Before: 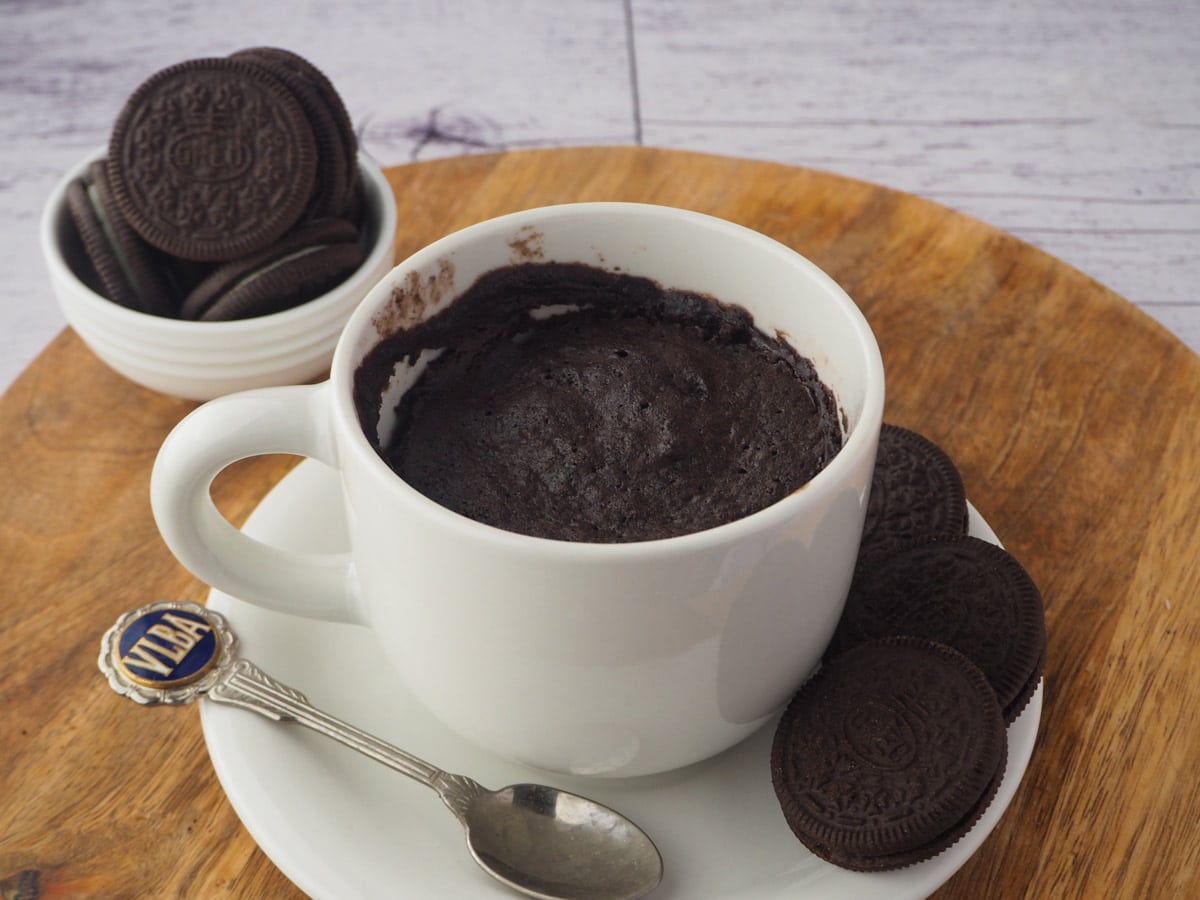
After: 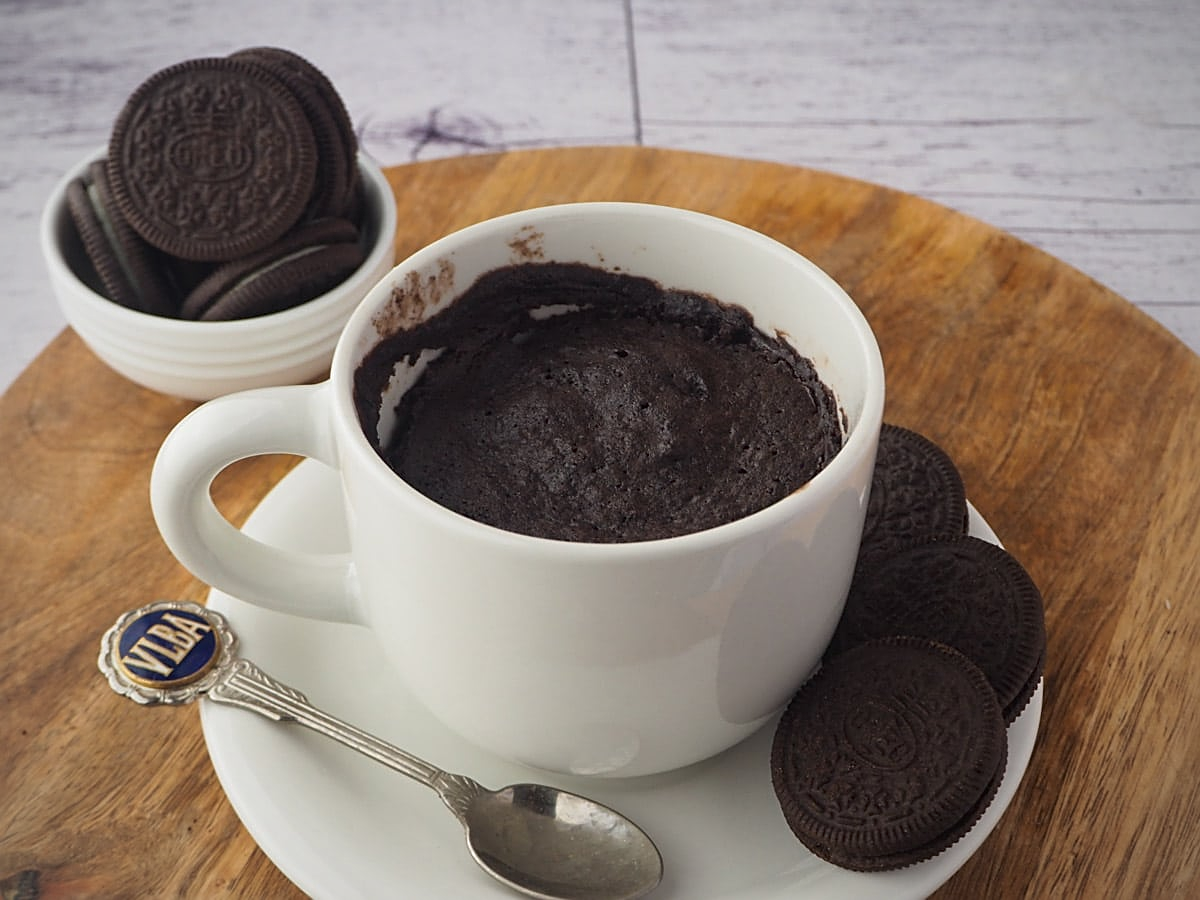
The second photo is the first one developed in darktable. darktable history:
tone equalizer: -7 EV 0.117 EV
local contrast: mode bilateral grid, contrast 16, coarseness 36, detail 104%, midtone range 0.2
vignetting: fall-off start 75.32%, brightness -0.176, saturation -0.305, width/height ratio 1.081
sharpen: on, module defaults
